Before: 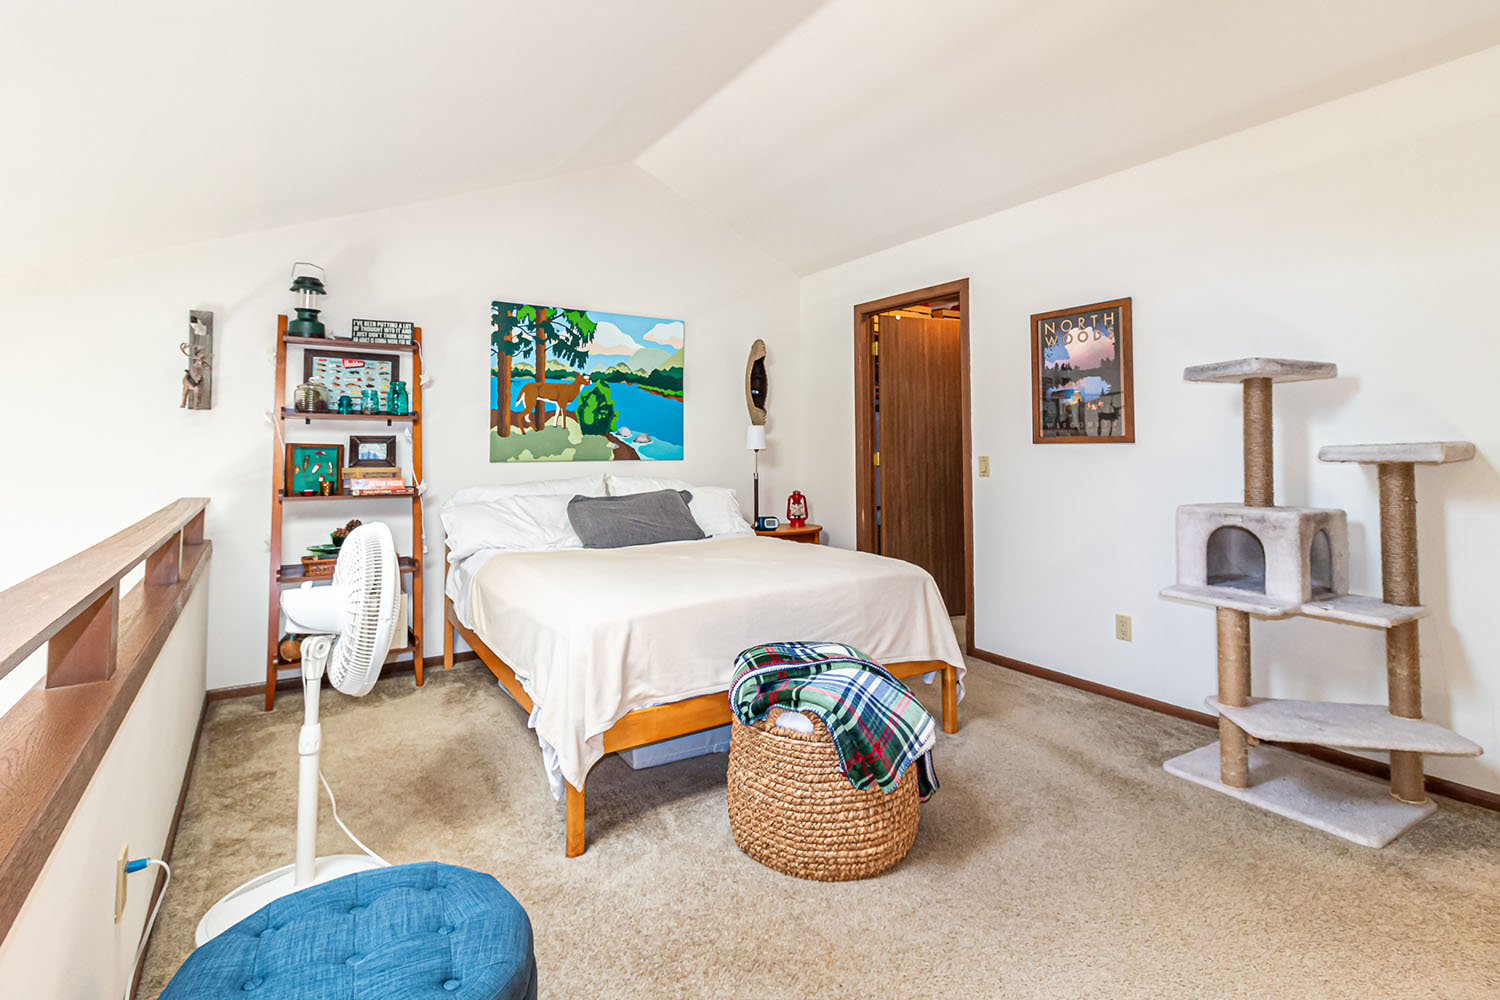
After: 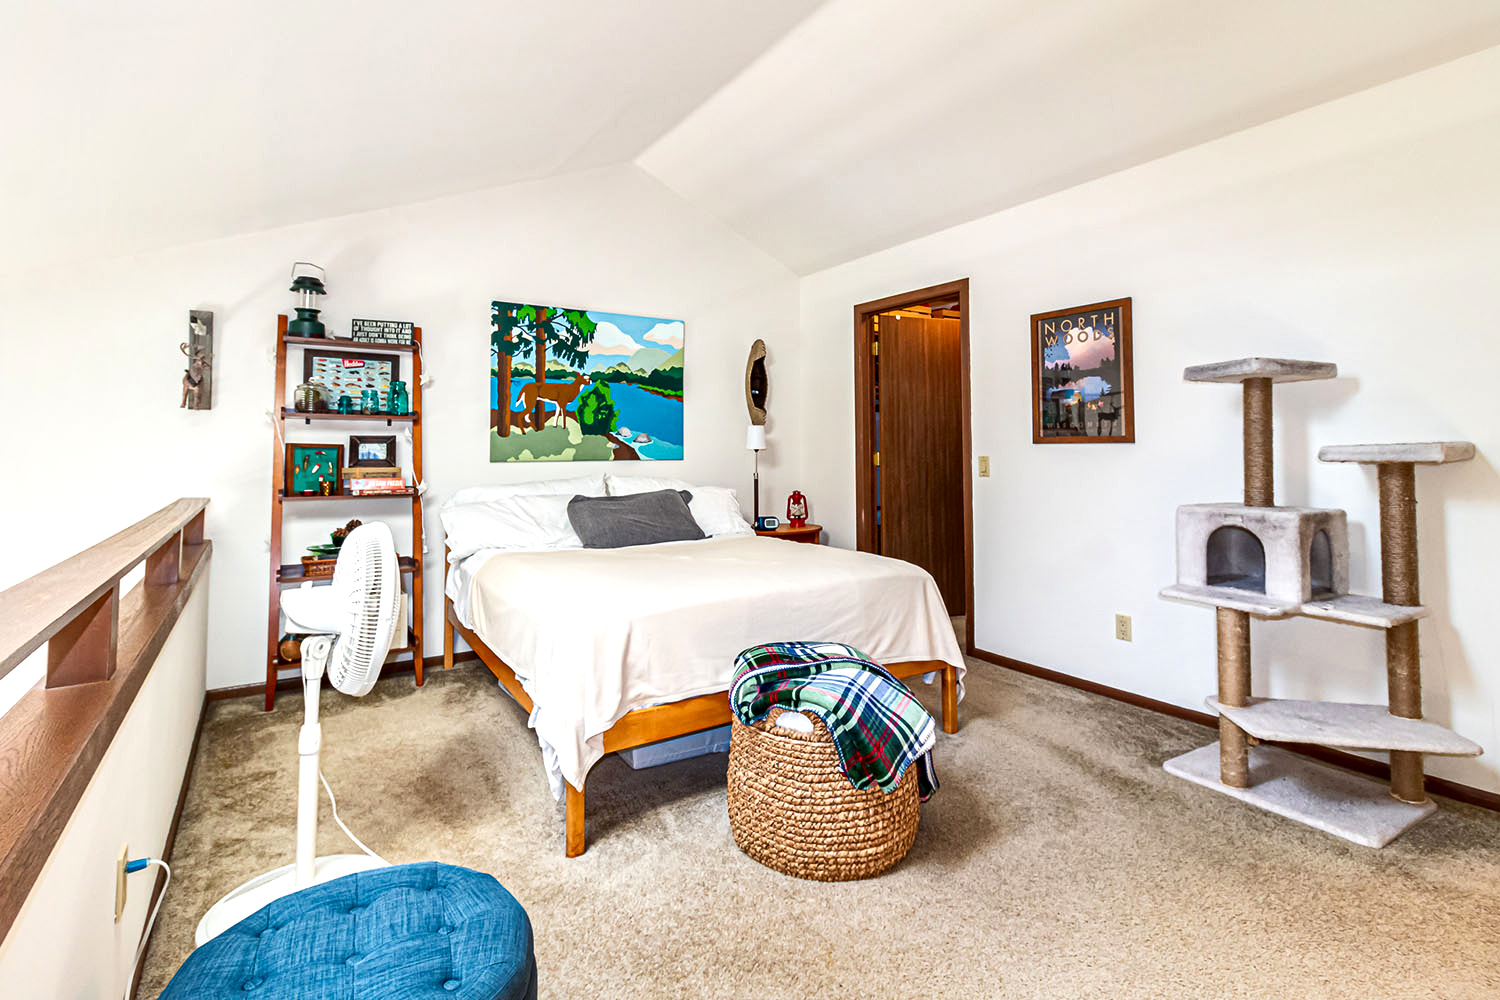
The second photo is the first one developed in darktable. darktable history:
local contrast: mode bilateral grid, contrast 100, coarseness 100, detail 165%, midtone range 0.2
contrast brightness saturation: contrast 0.15, brightness -0.01, saturation 0.1
